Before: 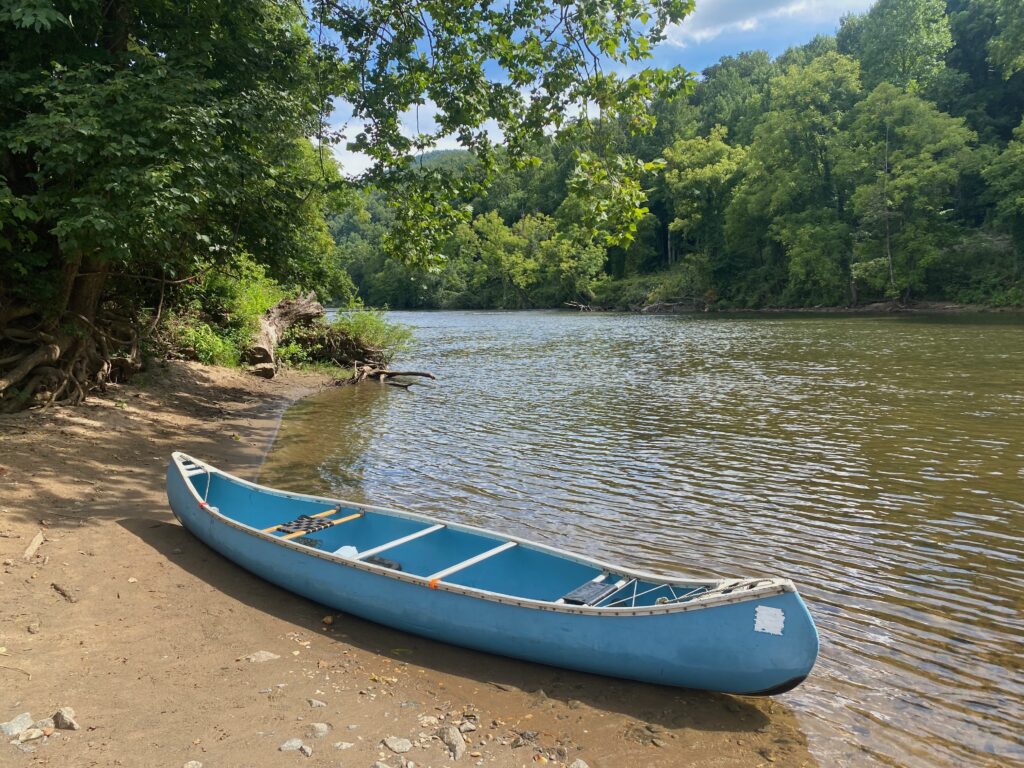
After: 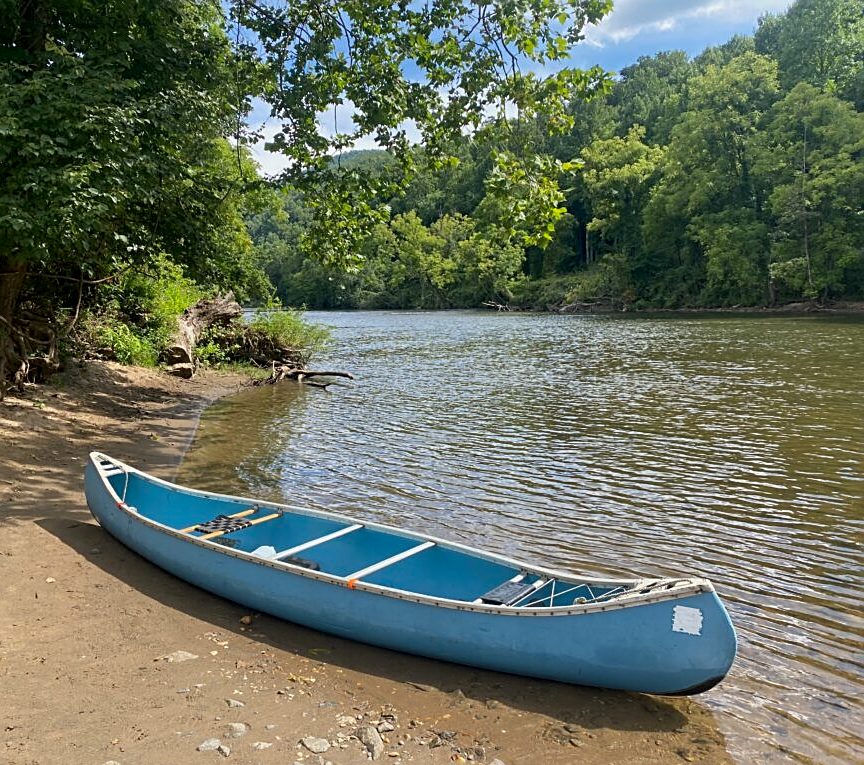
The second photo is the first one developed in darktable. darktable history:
crop: left 8.026%, right 7.374%
tone equalizer: on, module defaults
sharpen: on, module defaults
